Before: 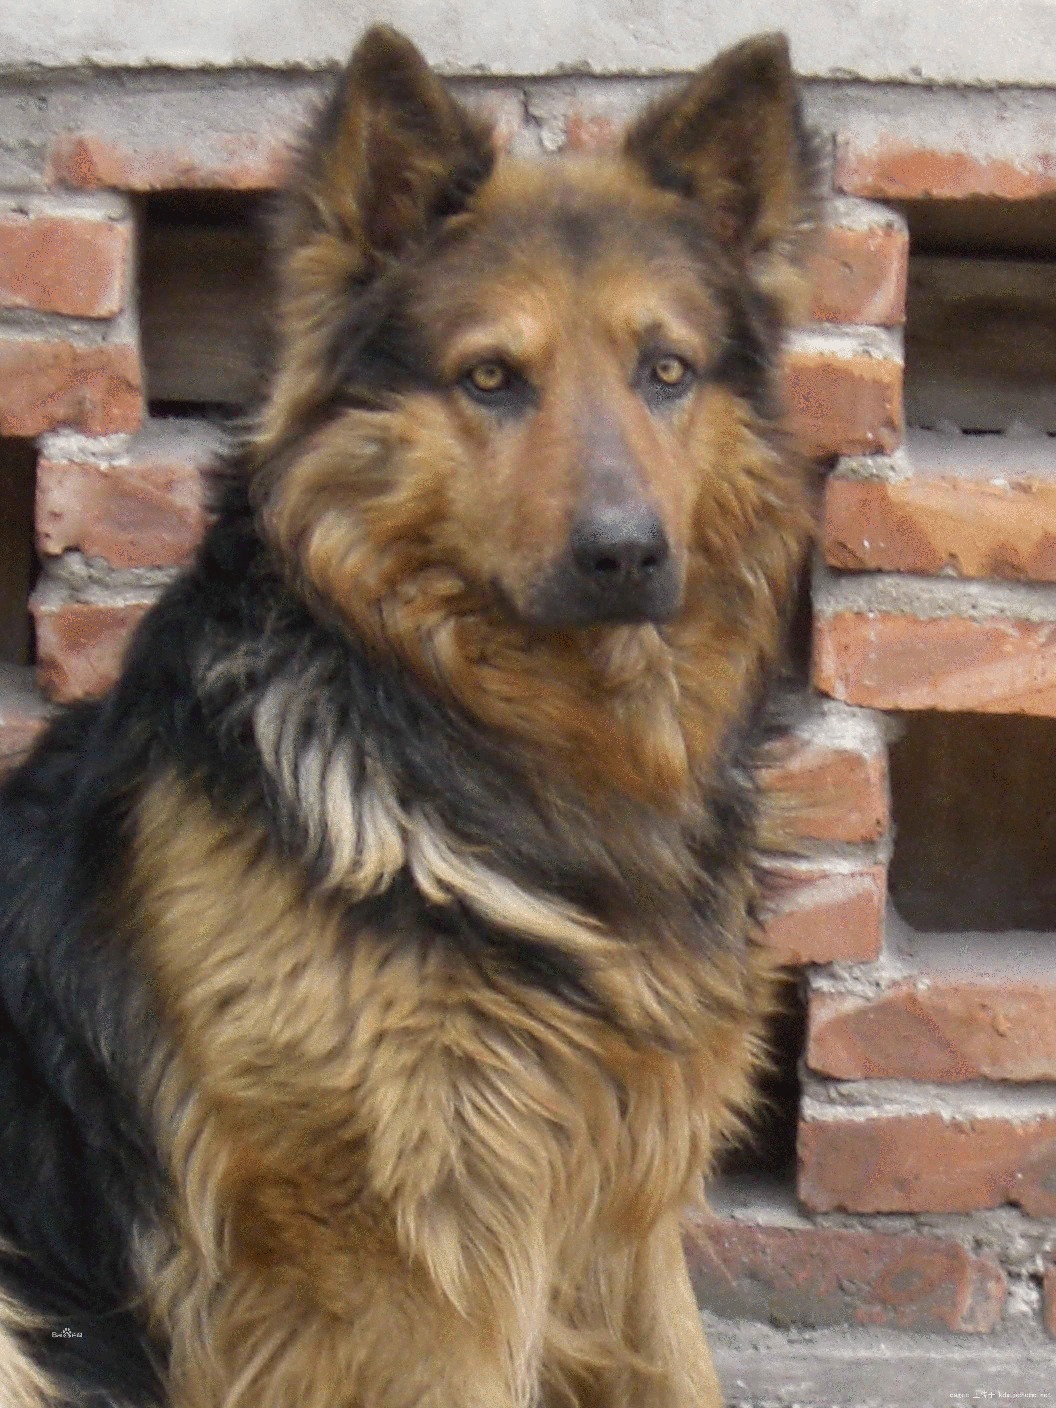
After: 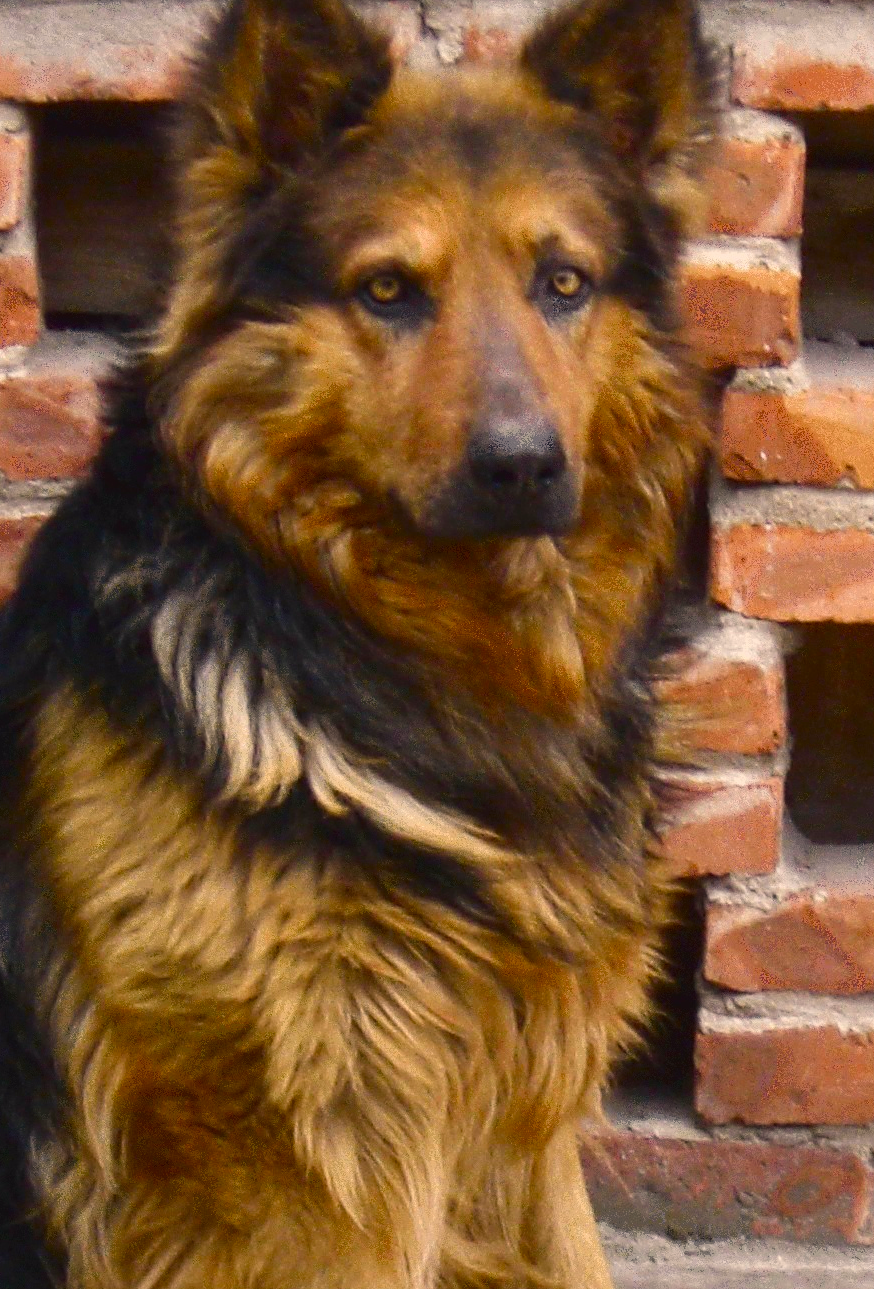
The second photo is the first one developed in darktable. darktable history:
contrast brightness saturation: contrast 0.19, brightness -0.11, saturation 0.21
color balance rgb: shadows lift › chroma 2%, shadows lift › hue 247.2°, power › chroma 0.3%, power › hue 25.2°, highlights gain › chroma 3%, highlights gain › hue 60°, global offset › luminance 0.75%, perceptual saturation grading › global saturation 20%, perceptual saturation grading › highlights -20%, perceptual saturation grading › shadows 30%, global vibrance 20%
crop: left 9.807%, top 6.259%, right 7.334%, bottom 2.177%
